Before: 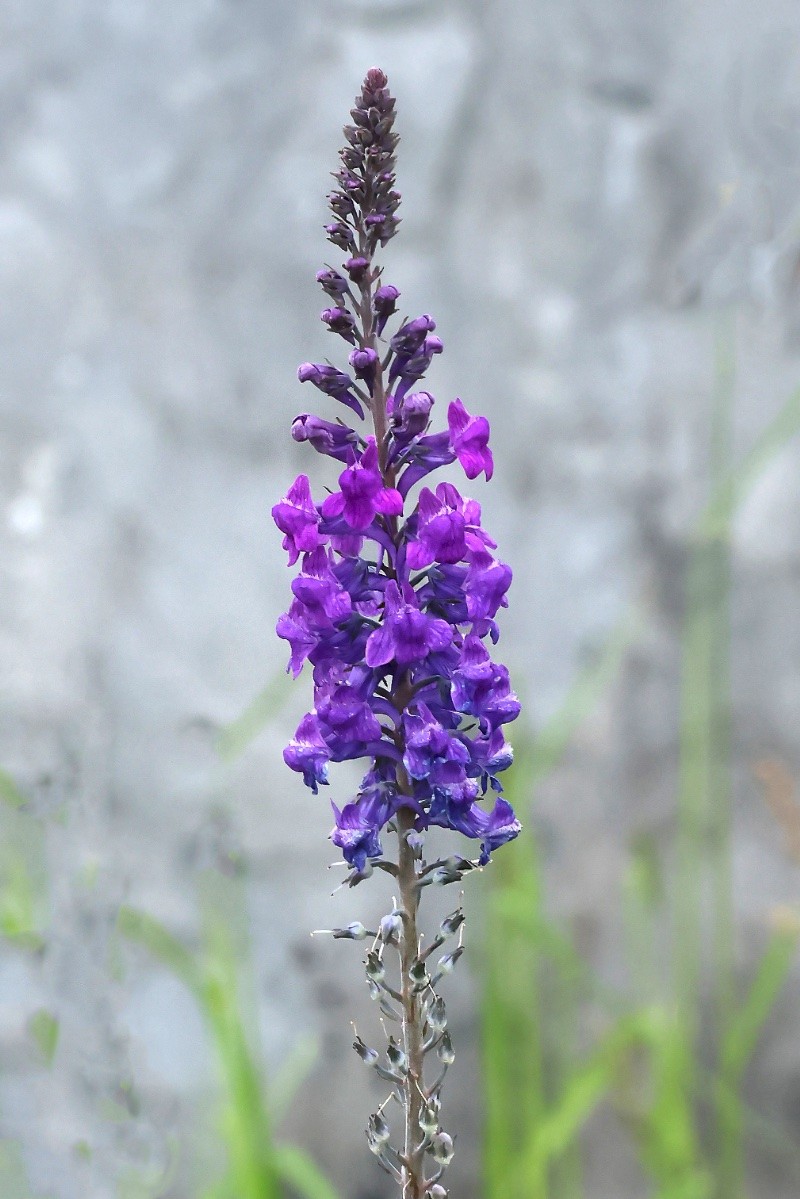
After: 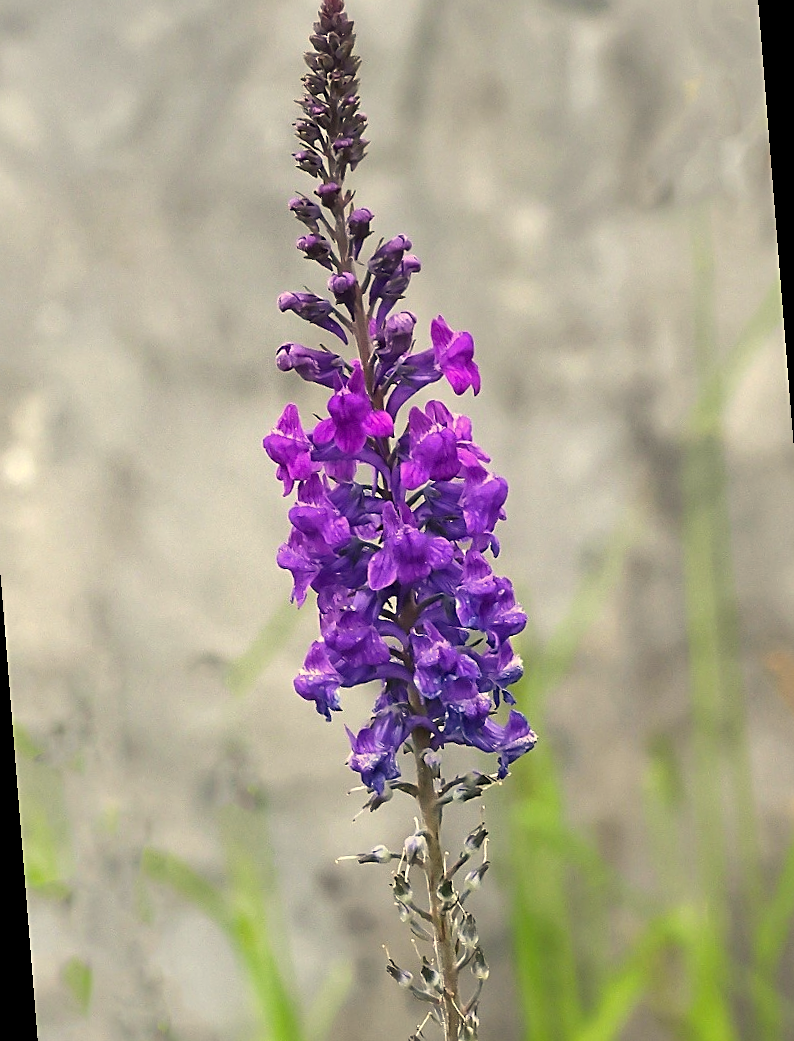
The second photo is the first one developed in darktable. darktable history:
color correction: highlights a* 2.72, highlights b* 22.8
rotate and perspective: rotation -4.57°, crop left 0.054, crop right 0.944, crop top 0.087, crop bottom 0.914
sharpen: on, module defaults
shadows and highlights: shadows 35, highlights -35, soften with gaussian
